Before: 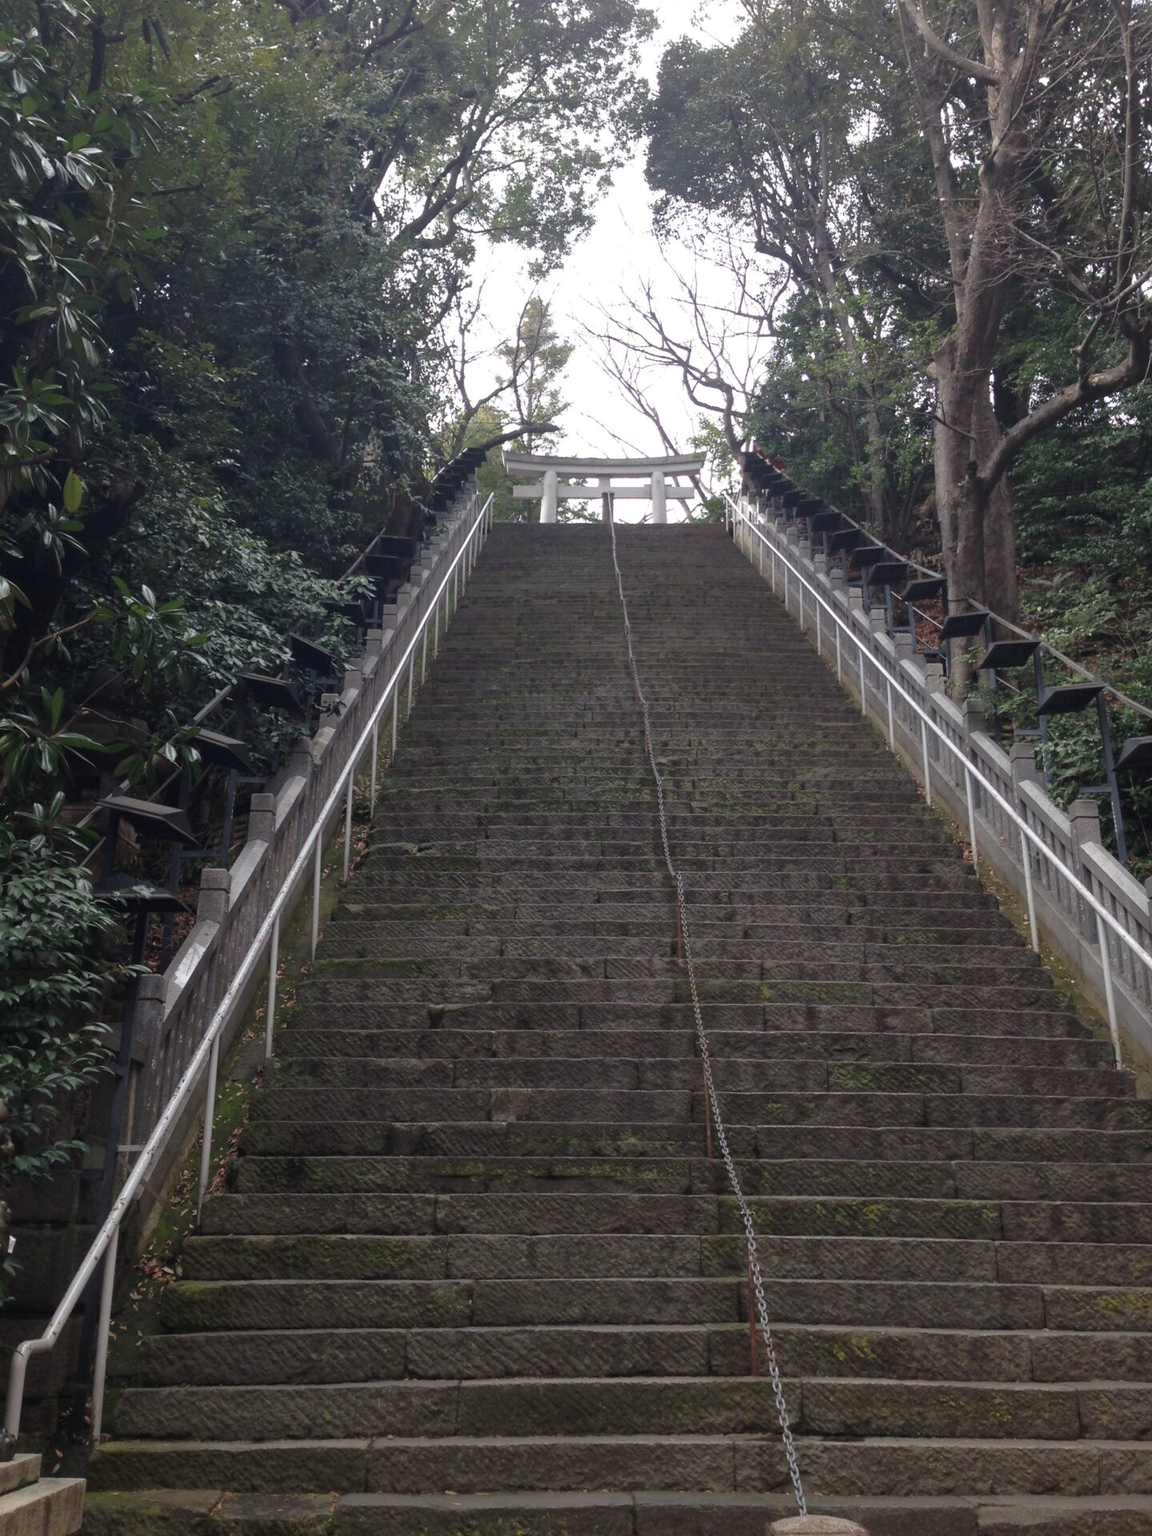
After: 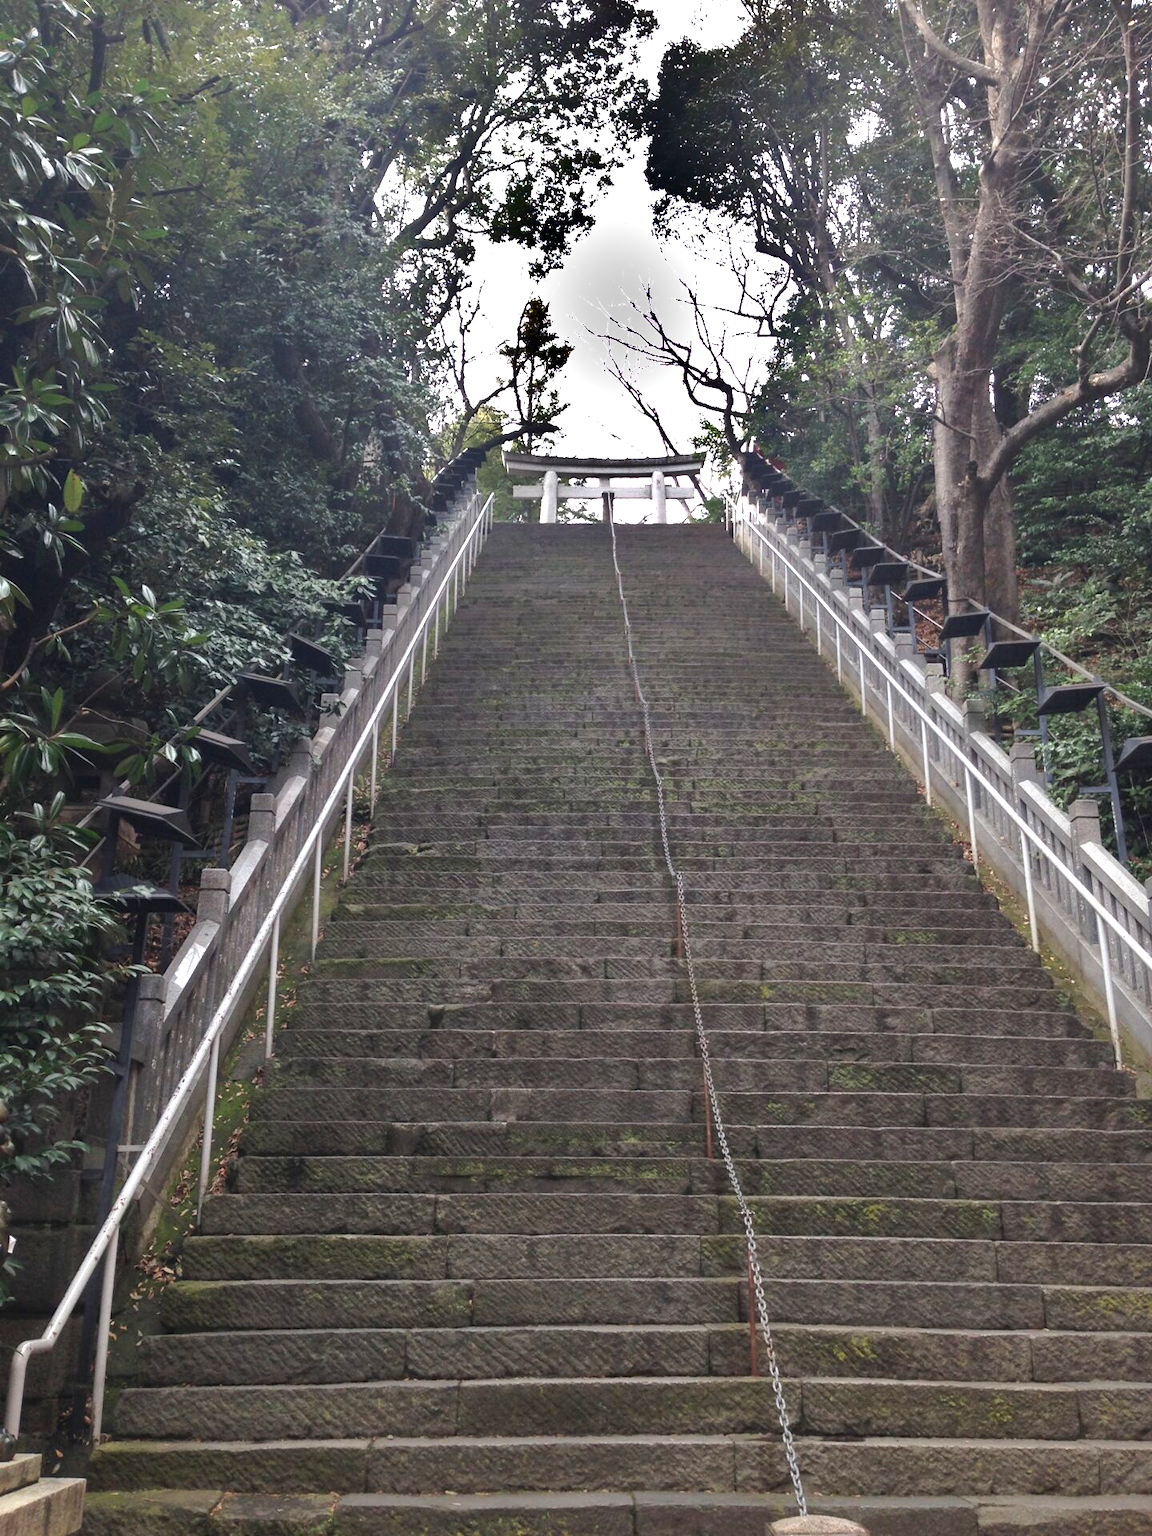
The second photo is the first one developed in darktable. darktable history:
exposure: black level correction 0, exposure 1.001 EV, compensate exposure bias true, compensate highlight preservation false
shadows and highlights: shadows 18.4, highlights -84.14, soften with gaussian
